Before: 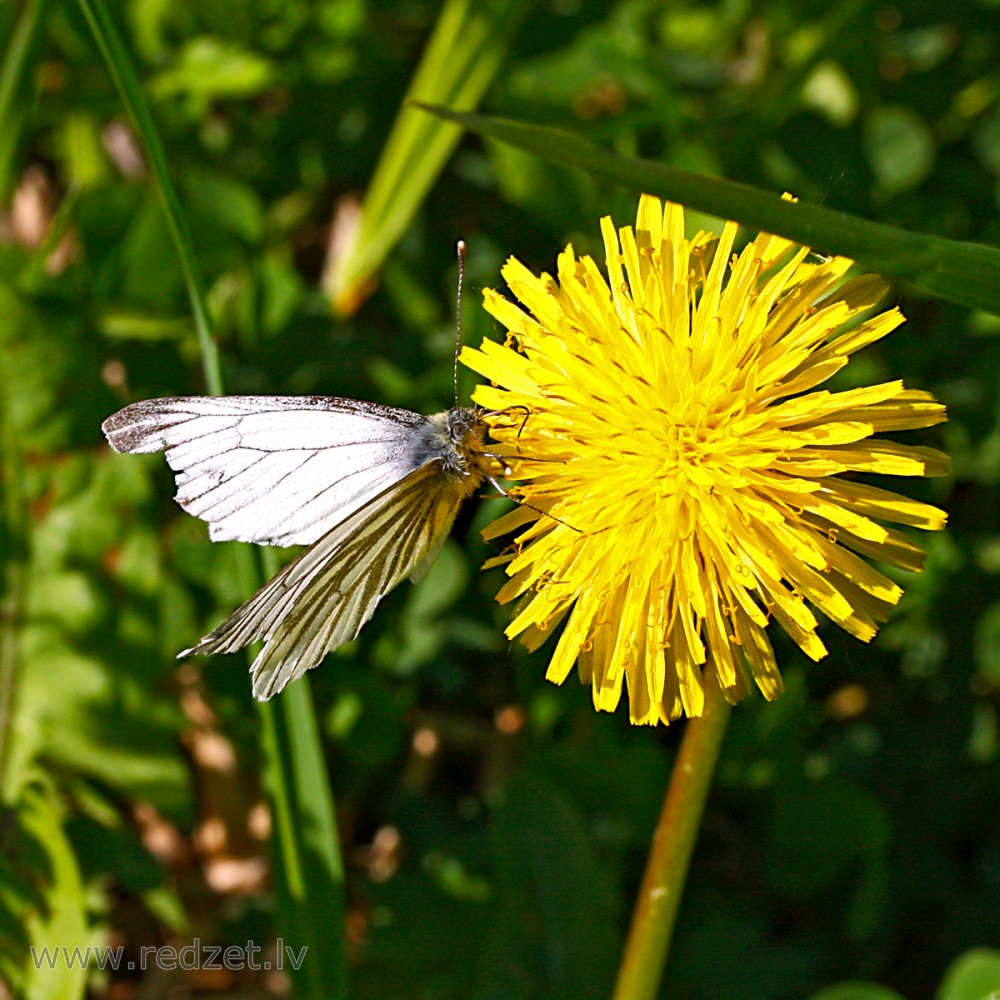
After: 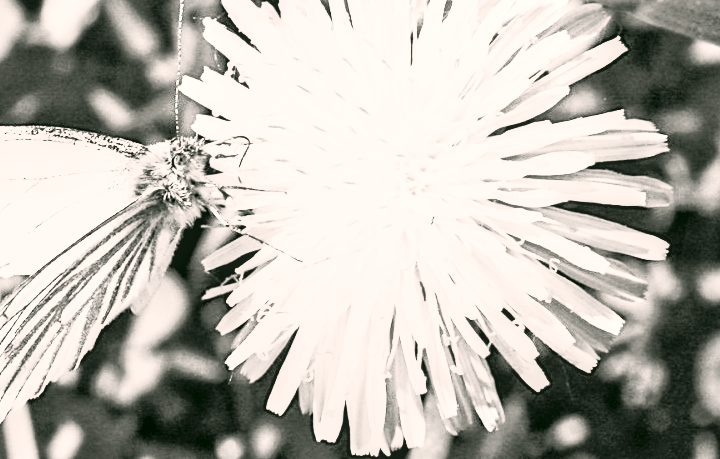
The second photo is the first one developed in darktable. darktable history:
contrast brightness saturation: contrast 0.53, brightness 0.47, saturation -1
local contrast: on, module defaults
filmic rgb: black relative exposure -5 EV, hardness 2.88, contrast 1.3, highlights saturation mix -30%
crop and rotate: left 27.938%, top 27.046%, bottom 27.046%
color correction: highlights a* 4.02, highlights b* 4.98, shadows a* -7.55, shadows b* 4.98
exposure: black level correction 0.001, exposure 1.84 EV, compensate highlight preservation false
shadows and highlights: on, module defaults
white balance: red 0.982, blue 1.018
